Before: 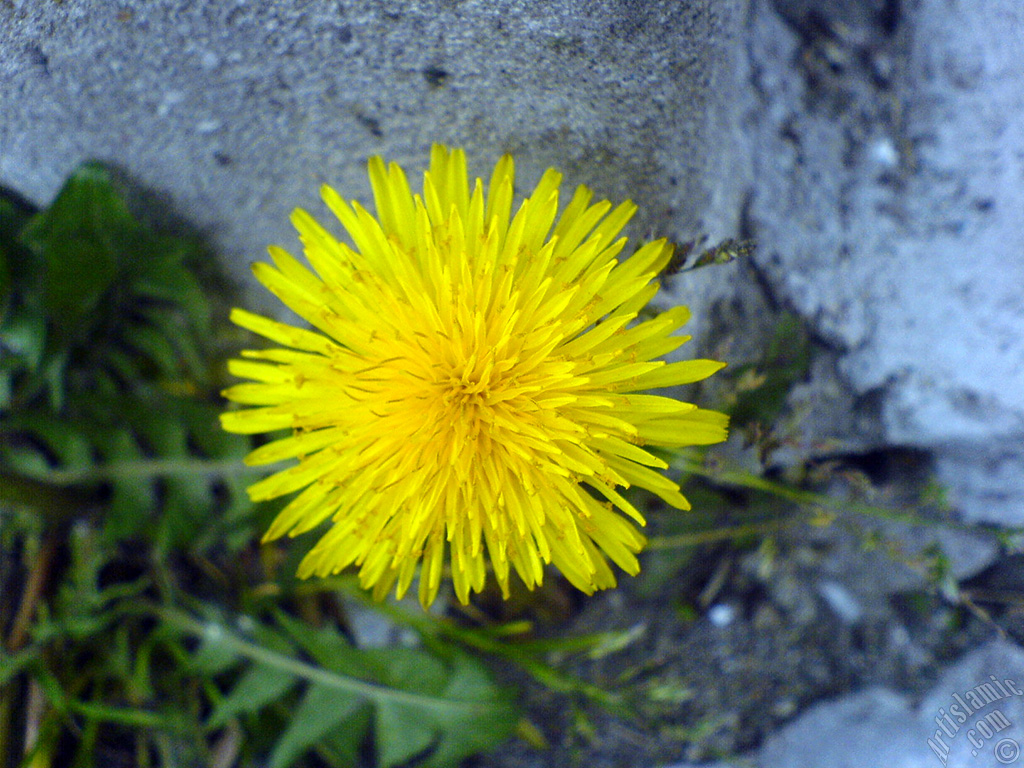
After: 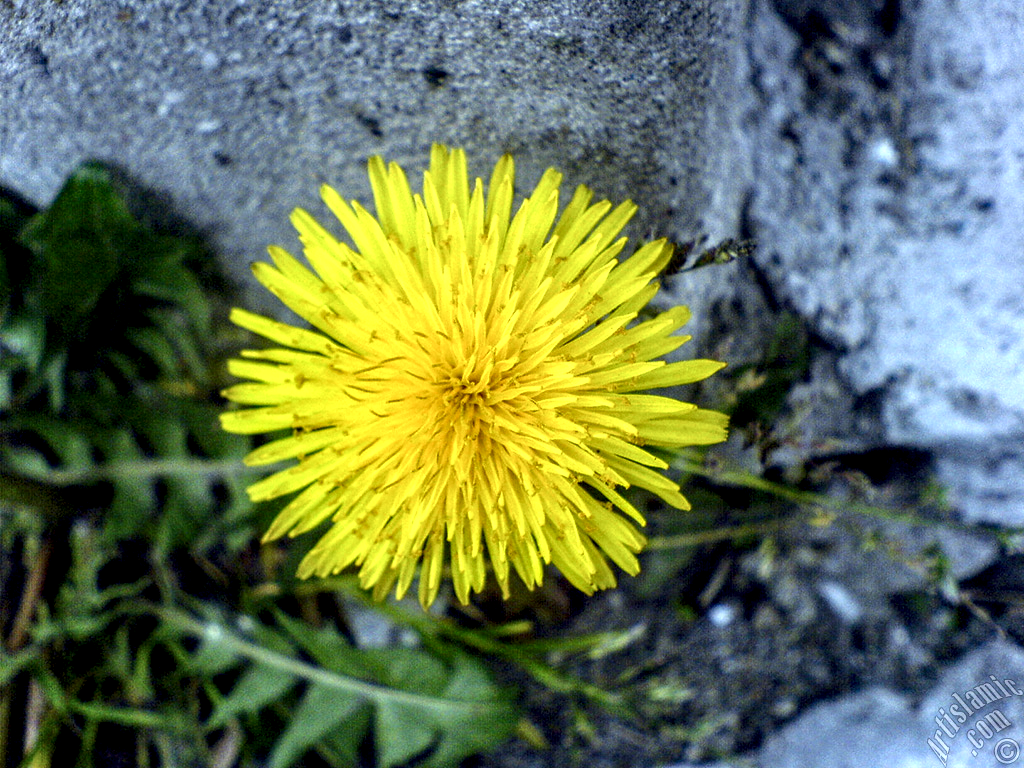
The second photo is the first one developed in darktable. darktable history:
local contrast: highlights 16%, detail 188%
